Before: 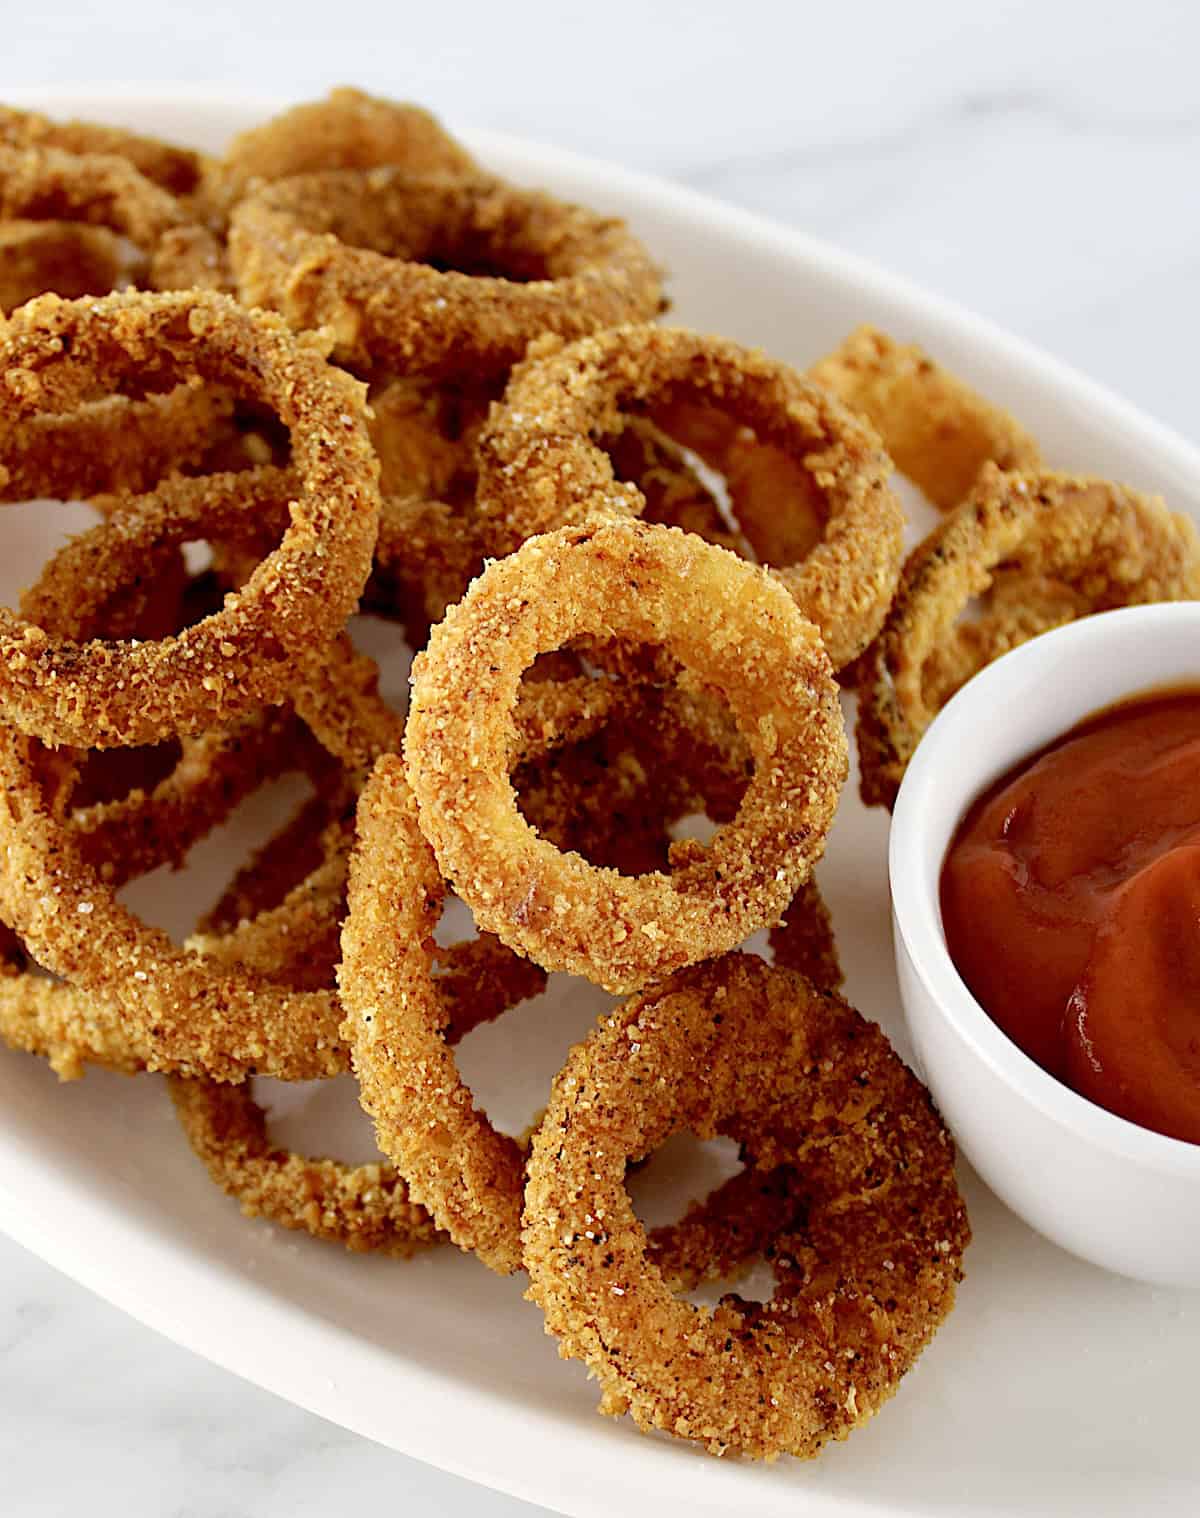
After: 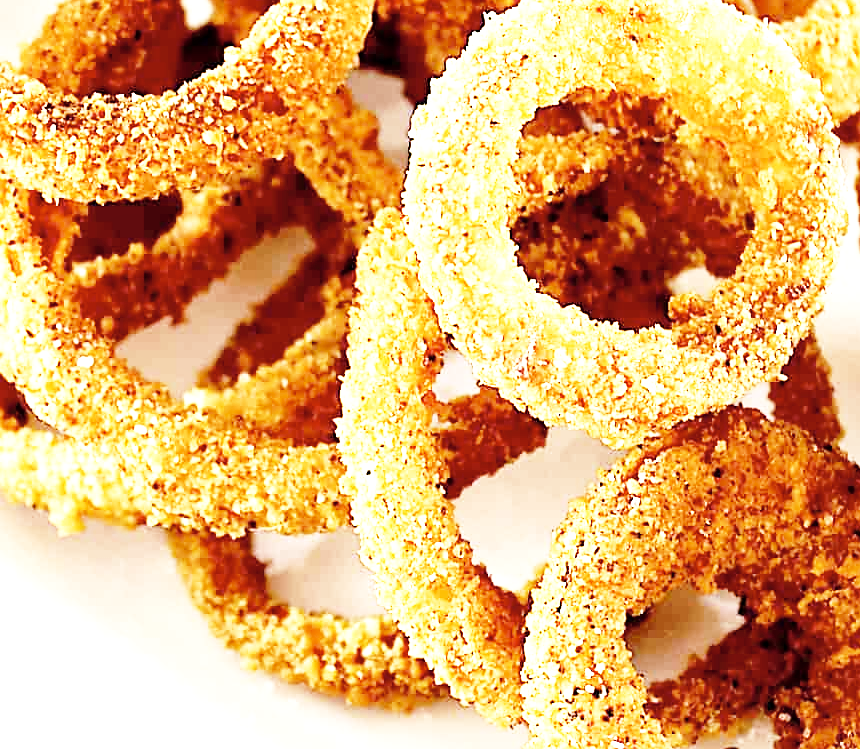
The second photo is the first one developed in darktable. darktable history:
crop: top 35.991%, right 28.32%, bottom 14.629%
contrast brightness saturation: contrast 0.1, saturation -0.298
sharpen: radius 1.486, amount 0.391, threshold 1.508
exposure: black level correction 0.001, exposure 1.399 EV, compensate highlight preservation false
tone equalizer: -8 EV -0.412 EV, -7 EV -0.374 EV, -6 EV -0.367 EV, -5 EV -0.195 EV, -3 EV 0.214 EV, -2 EV 0.31 EV, -1 EV 0.363 EV, +0 EV 0.411 EV
tone curve: curves: ch0 [(0, 0) (0.003, 0.002) (0.011, 0.009) (0.025, 0.021) (0.044, 0.037) (0.069, 0.058) (0.1, 0.084) (0.136, 0.114) (0.177, 0.149) (0.224, 0.188) (0.277, 0.232) (0.335, 0.281) (0.399, 0.341) (0.468, 0.416) (0.543, 0.496) (0.623, 0.574) (0.709, 0.659) (0.801, 0.754) (0.898, 0.876) (1, 1)]
shadows and highlights: shadows 25.19, highlights -24.08
base curve: curves: ch0 [(0, 0) (0.032, 0.037) (0.105, 0.228) (0.435, 0.76) (0.856, 0.983) (1, 1)], preserve colors none
